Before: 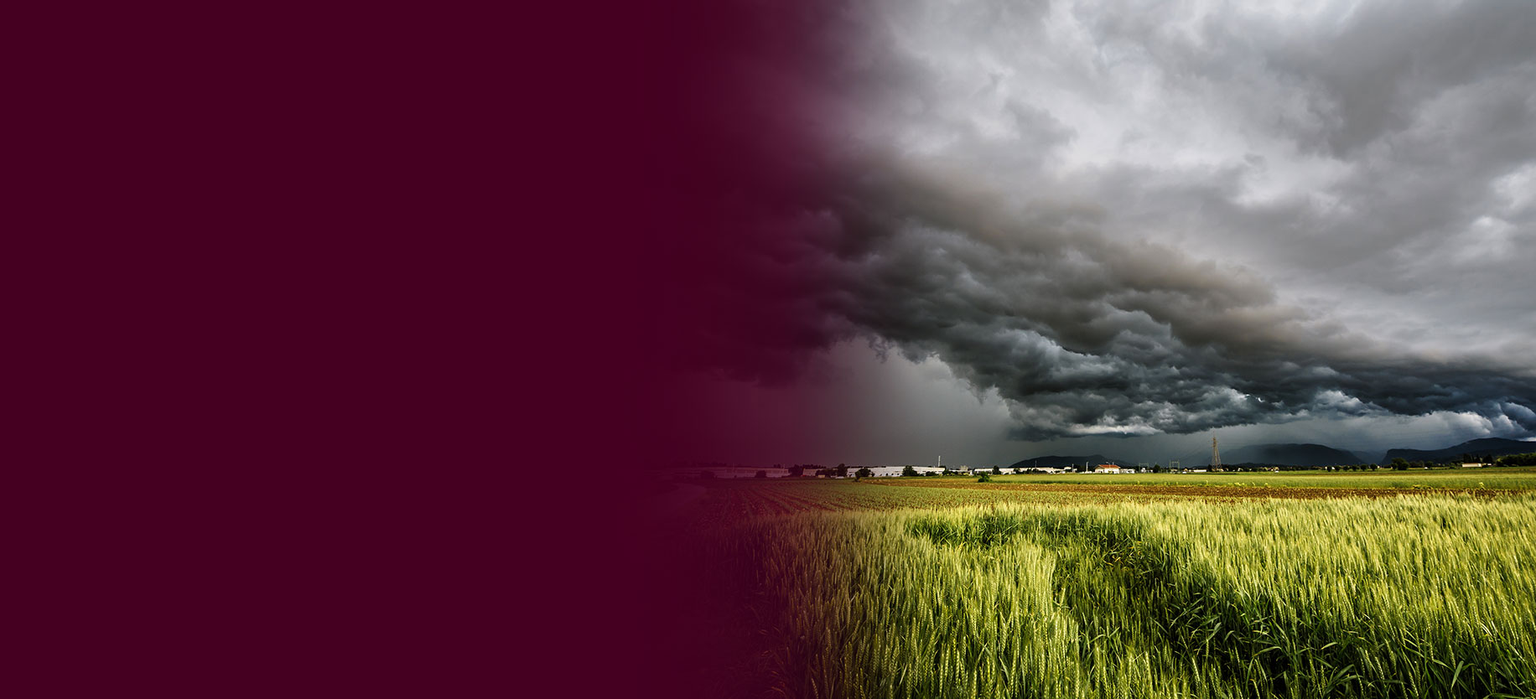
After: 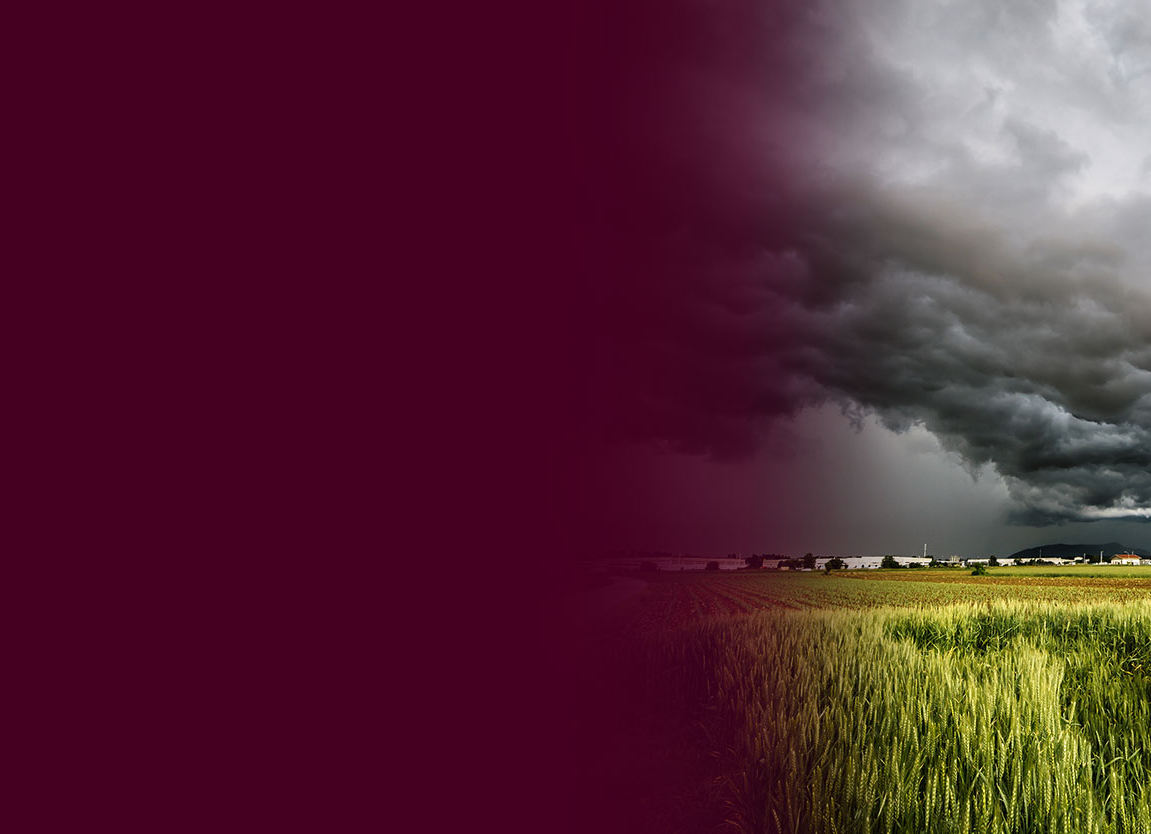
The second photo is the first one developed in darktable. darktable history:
crop: left 10.644%, right 26.528%
tone equalizer: on, module defaults
